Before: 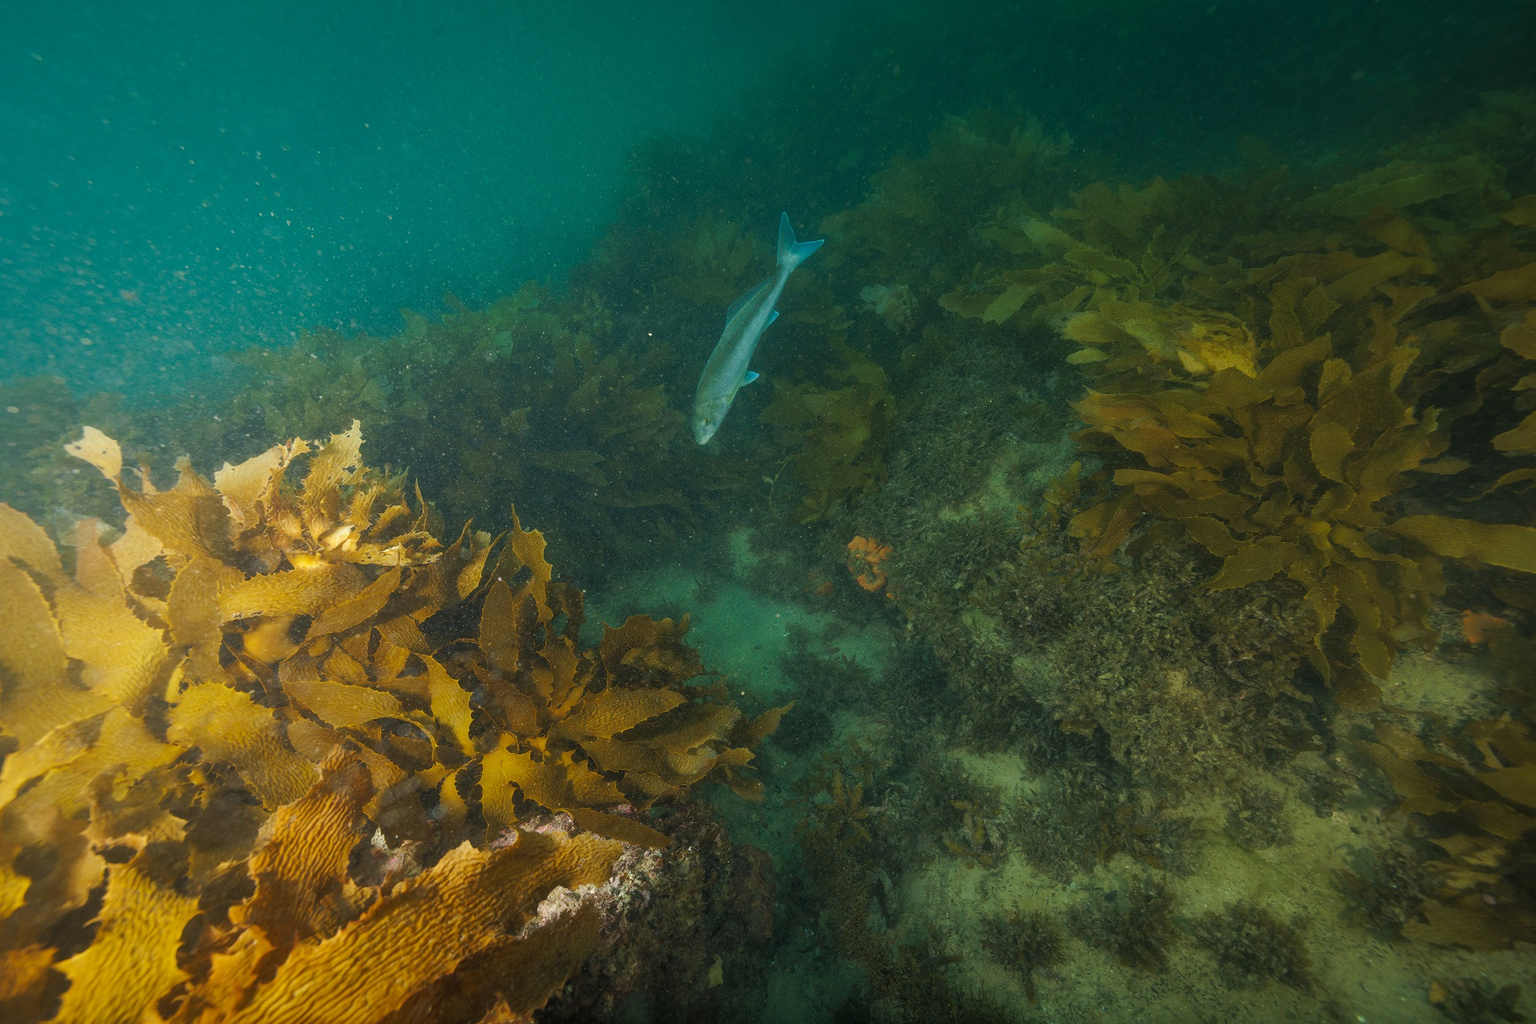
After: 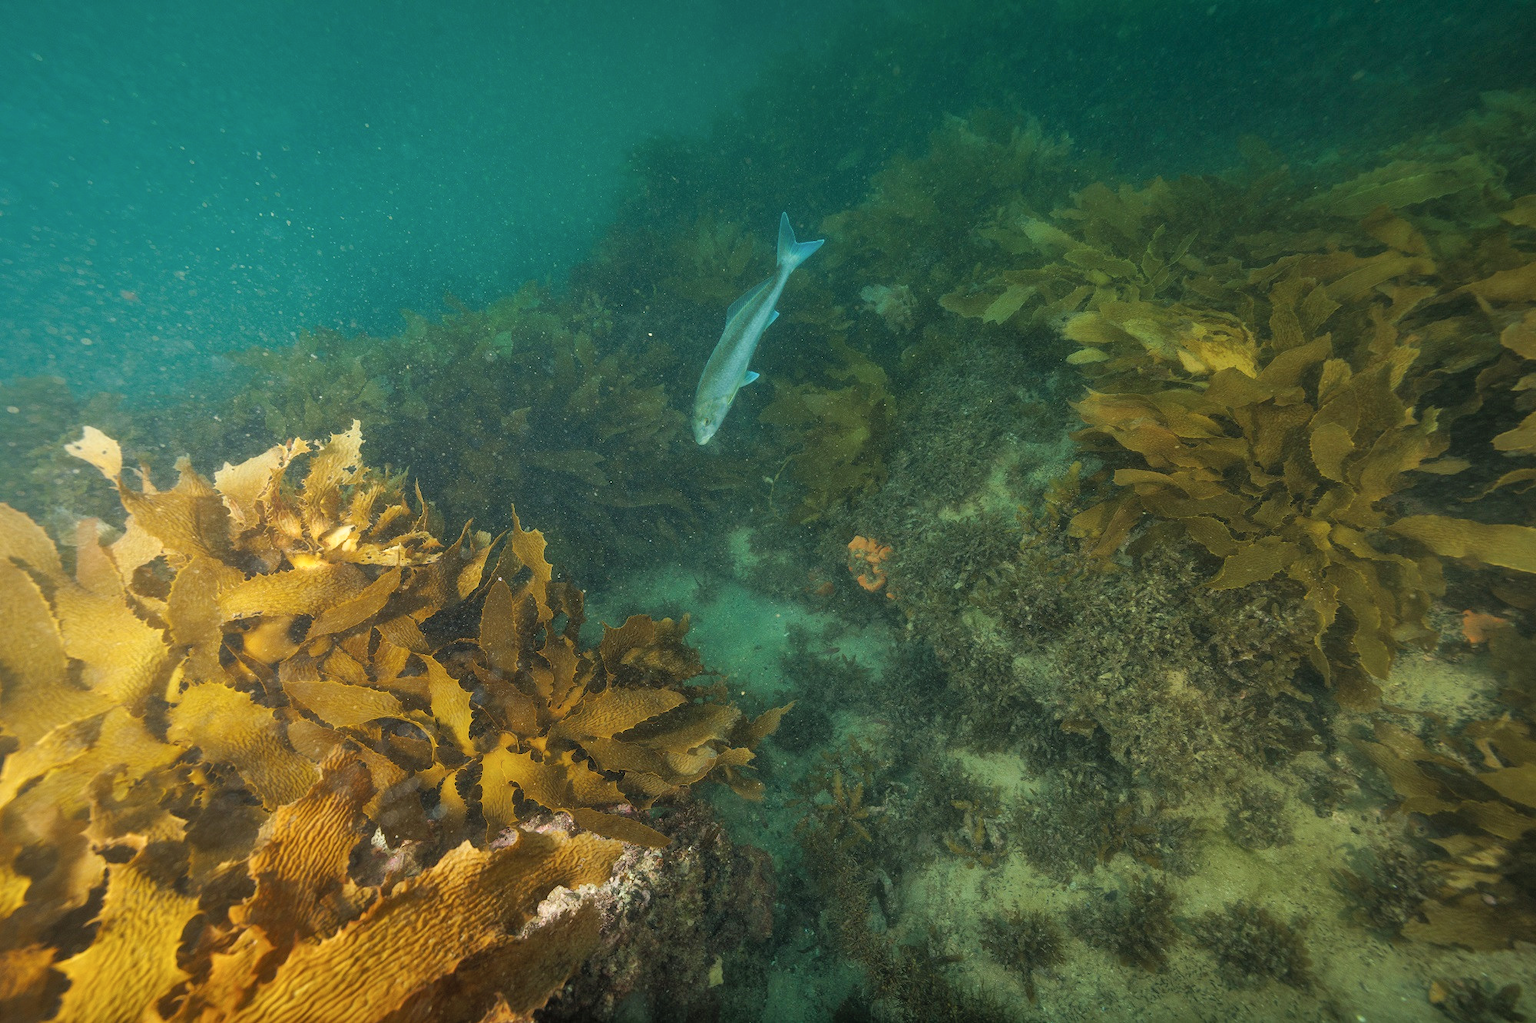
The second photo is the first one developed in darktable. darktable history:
shadows and highlights: low approximation 0.01, soften with gaussian
tone curve: curves: ch0 [(0, 0) (0.003, 0.003) (0.011, 0.012) (0.025, 0.027) (0.044, 0.048) (0.069, 0.076) (0.1, 0.109) (0.136, 0.148) (0.177, 0.194) (0.224, 0.245) (0.277, 0.303) (0.335, 0.366) (0.399, 0.436) (0.468, 0.511) (0.543, 0.593) (0.623, 0.681) (0.709, 0.775) (0.801, 0.875) (0.898, 0.954) (1, 1)], color space Lab, independent channels, preserve colors none
